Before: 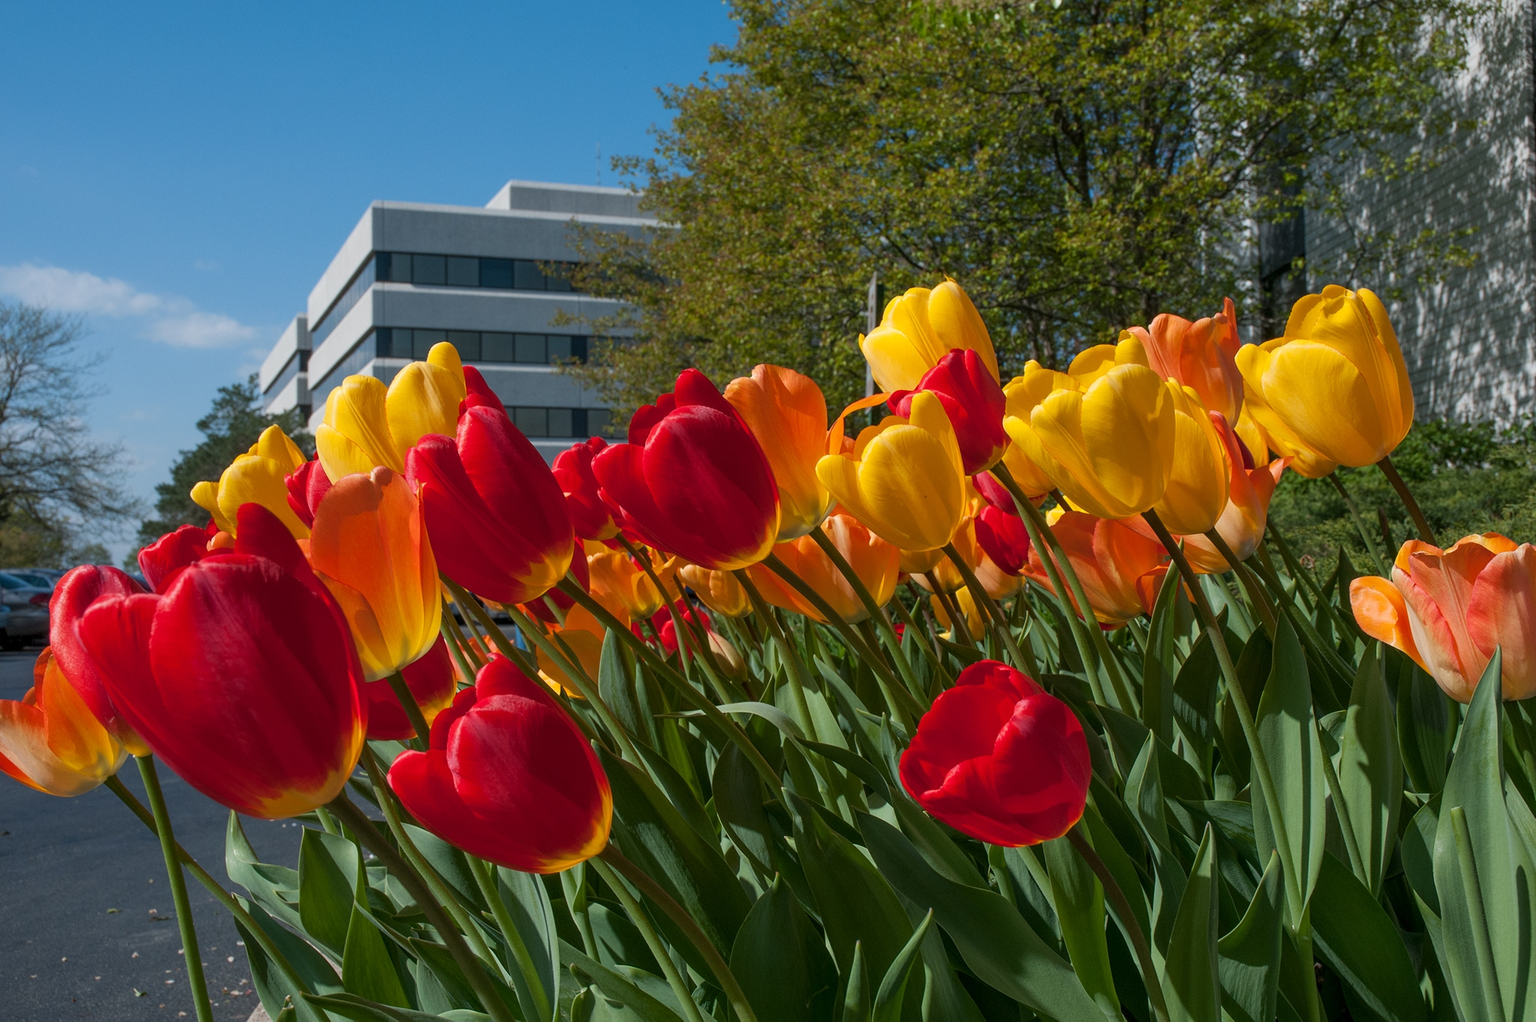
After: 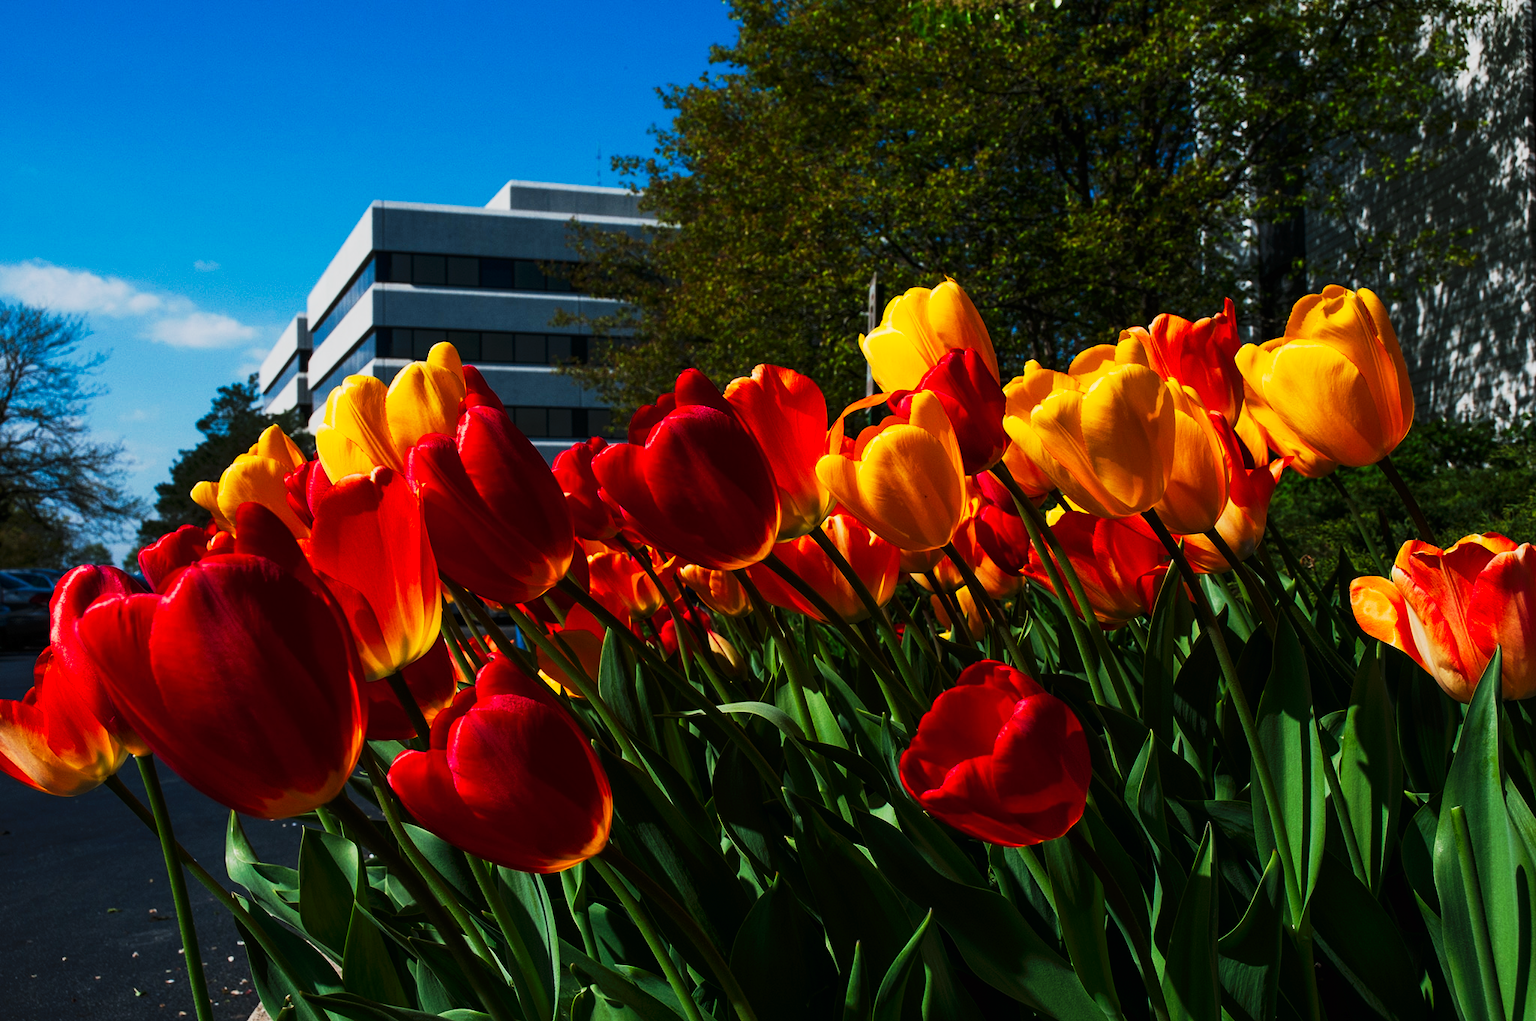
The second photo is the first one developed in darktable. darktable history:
exposure: compensate highlight preservation false
tone curve: curves: ch0 [(0, 0) (0.003, 0.005) (0.011, 0.006) (0.025, 0.004) (0.044, 0.004) (0.069, 0.007) (0.1, 0.014) (0.136, 0.018) (0.177, 0.034) (0.224, 0.065) (0.277, 0.089) (0.335, 0.143) (0.399, 0.219) (0.468, 0.327) (0.543, 0.455) (0.623, 0.63) (0.709, 0.786) (0.801, 0.87) (0.898, 0.922) (1, 1)], preserve colors none
